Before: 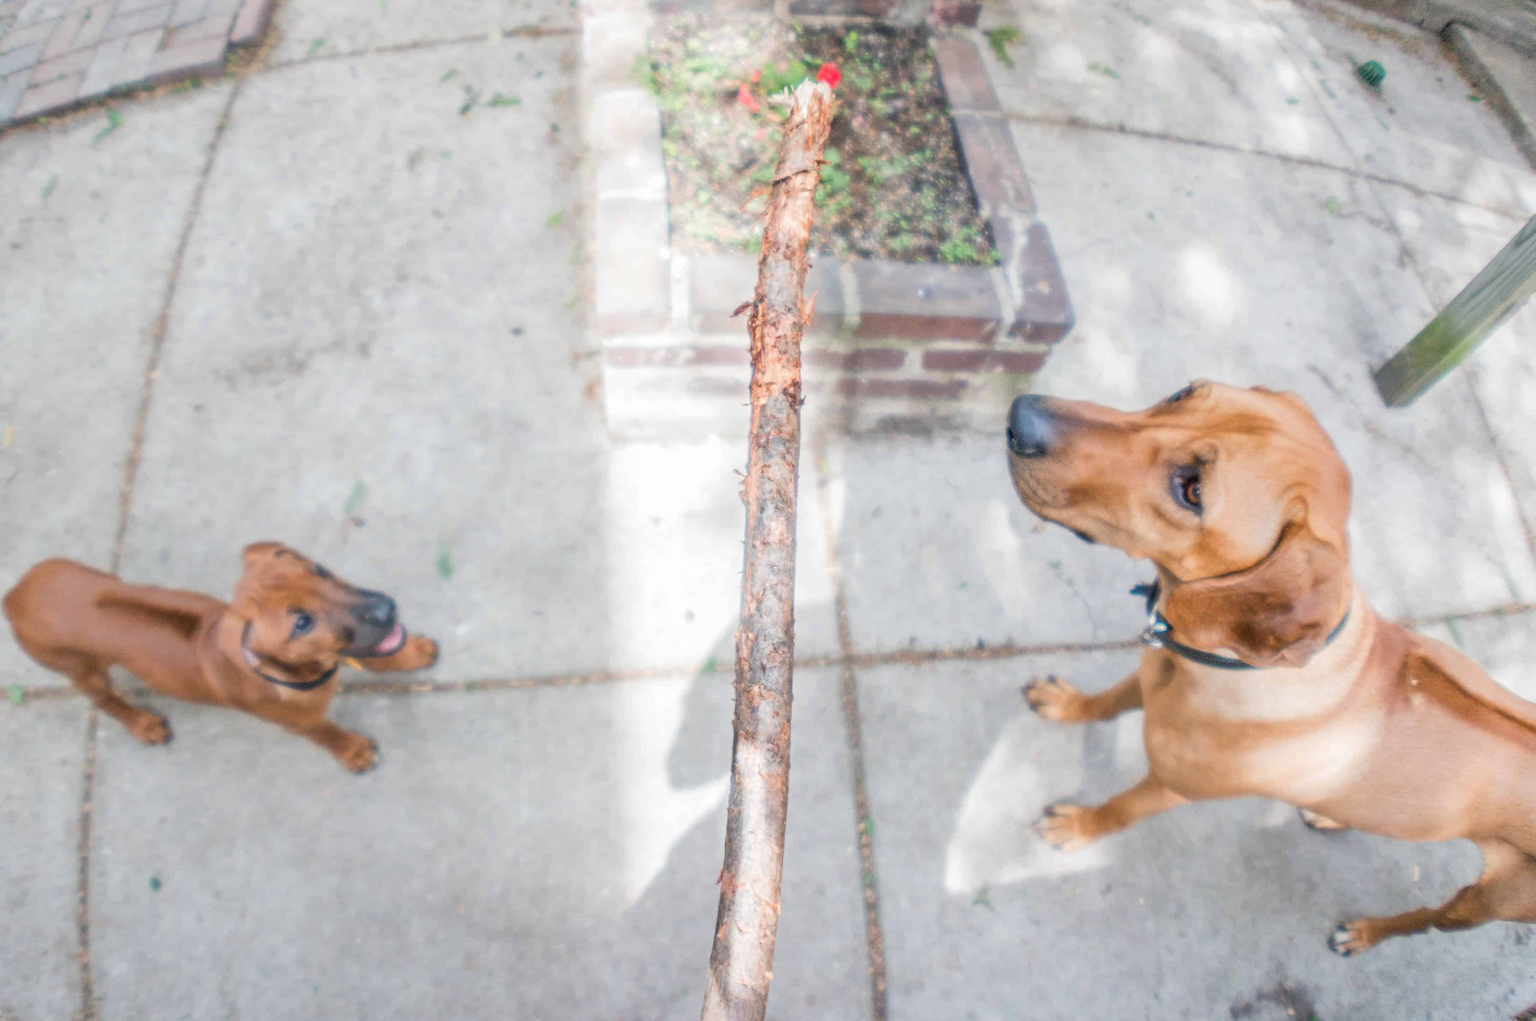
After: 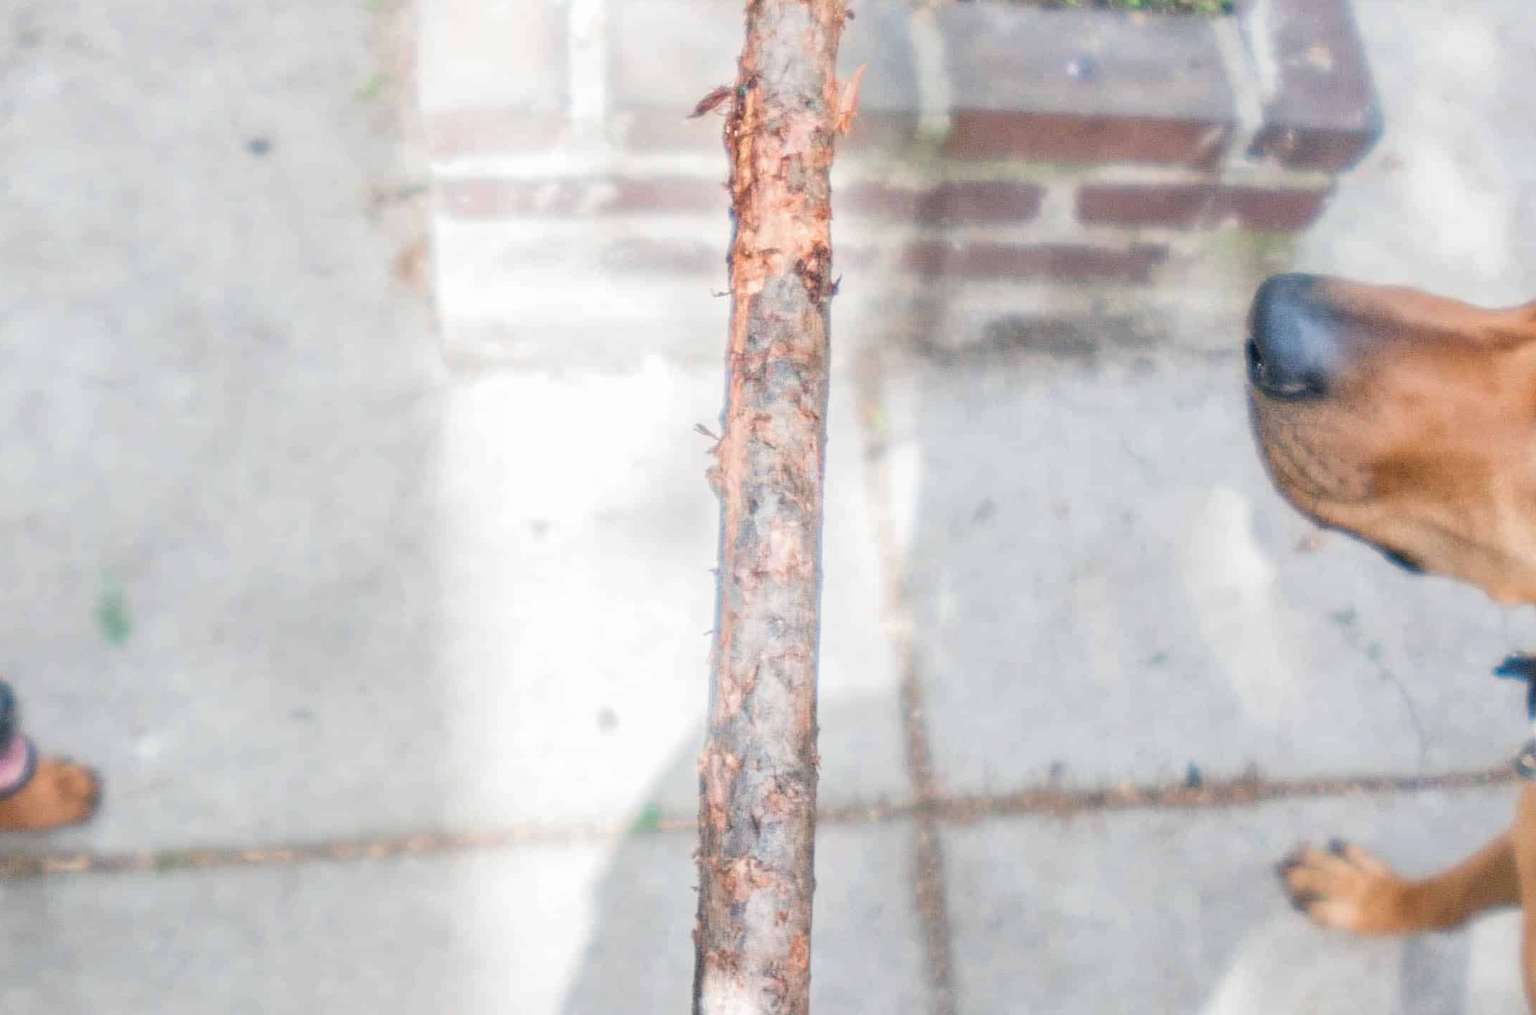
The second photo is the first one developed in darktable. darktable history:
crop: left 25.318%, top 25.361%, right 25.059%, bottom 25.286%
